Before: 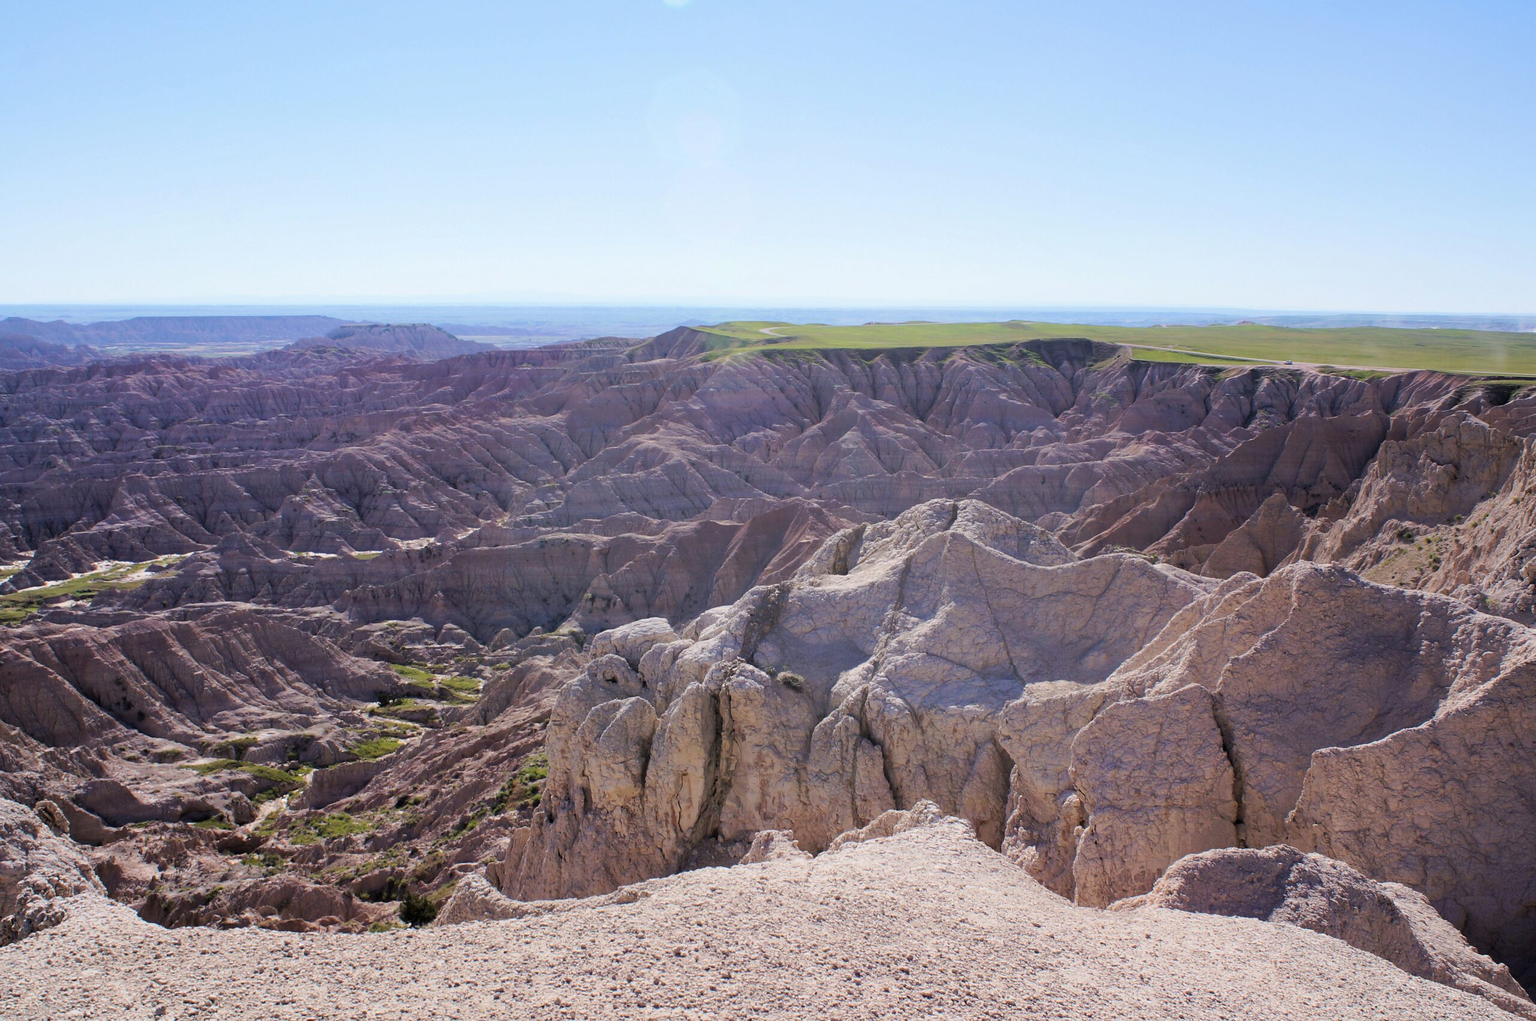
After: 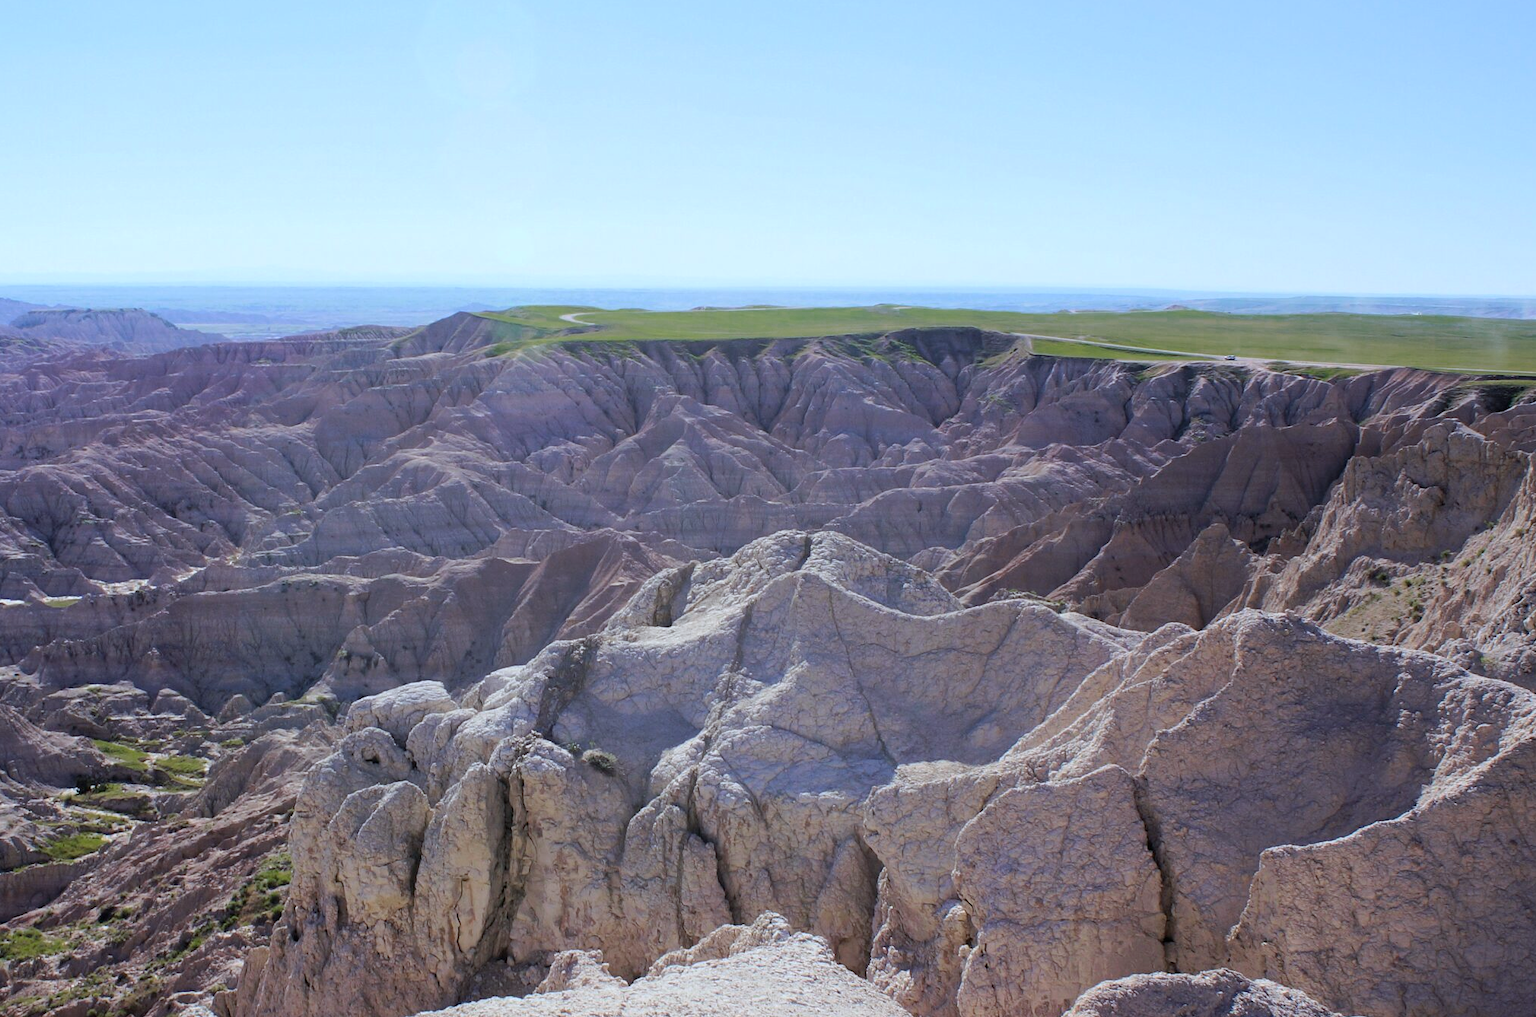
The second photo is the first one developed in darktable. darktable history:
white balance: red 0.925, blue 1.046
crop and rotate: left 20.74%, top 7.912%, right 0.375%, bottom 13.378%
color zones: curves: ch0 [(0, 0.558) (0.143, 0.548) (0.286, 0.447) (0.429, 0.259) (0.571, 0.5) (0.714, 0.5) (0.857, 0.593) (1, 0.558)]; ch1 [(0, 0.543) (0.01, 0.544) (0.12, 0.492) (0.248, 0.458) (0.5, 0.534) (0.748, 0.5) (0.99, 0.469) (1, 0.543)]; ch2 [(0, 0.507) (0.143, 0.522) (0.286, 0.505) (0.429, 0.5) (0.571, 0.5) (0.714, 0.5) (0.857, 0.5) (1, 0.507)]
